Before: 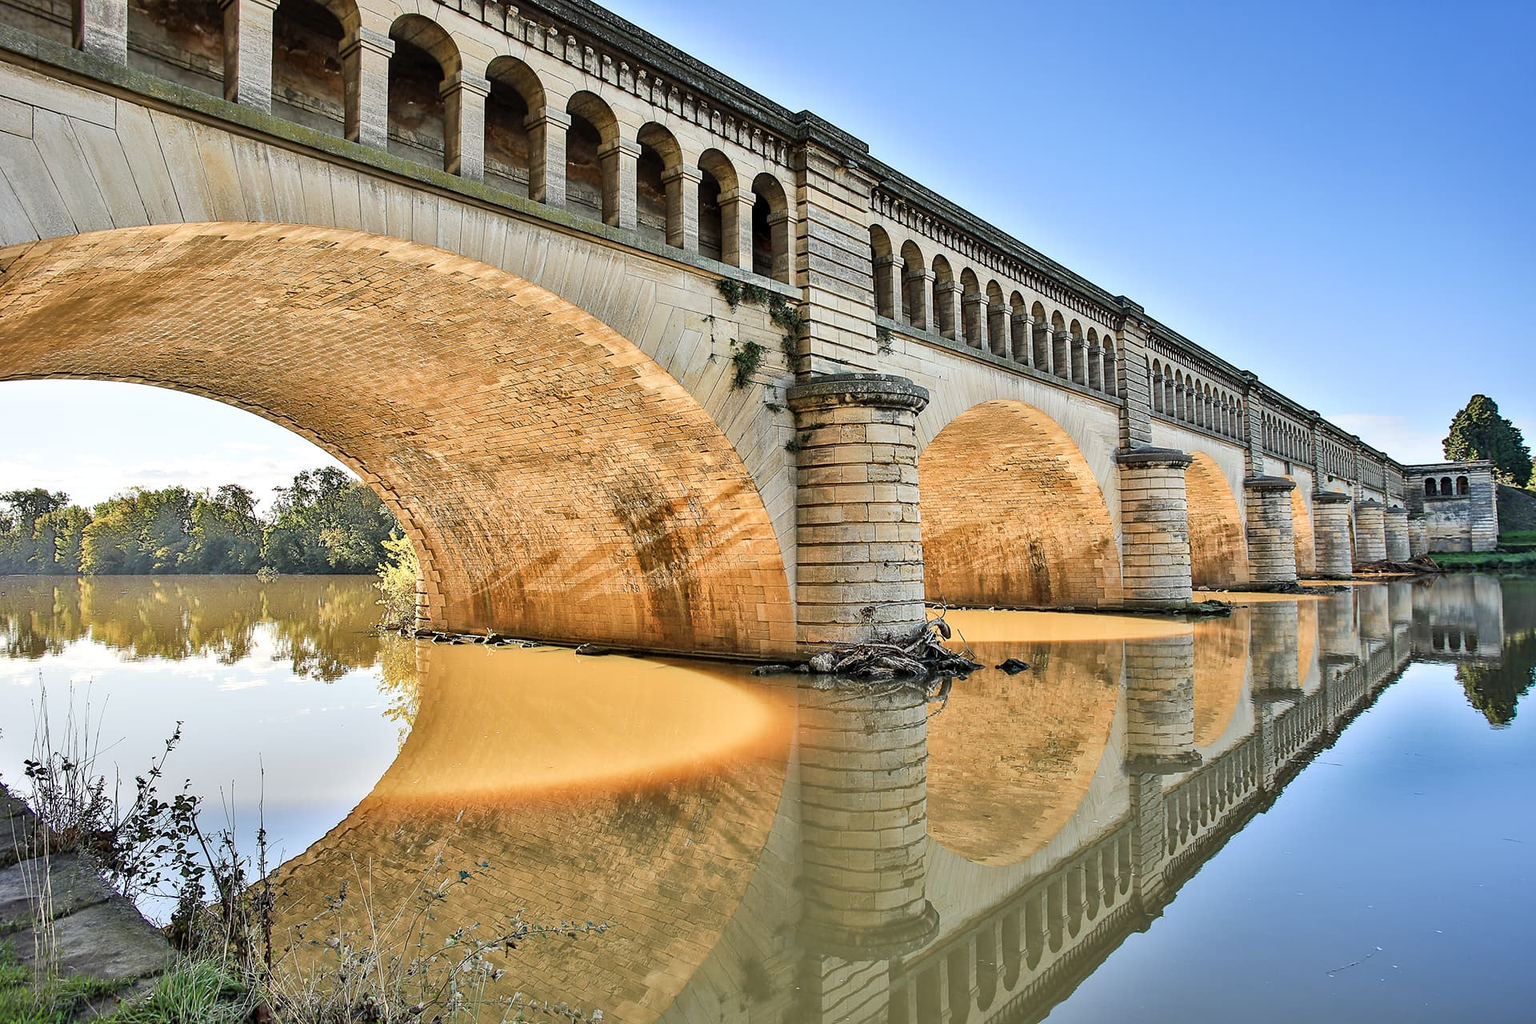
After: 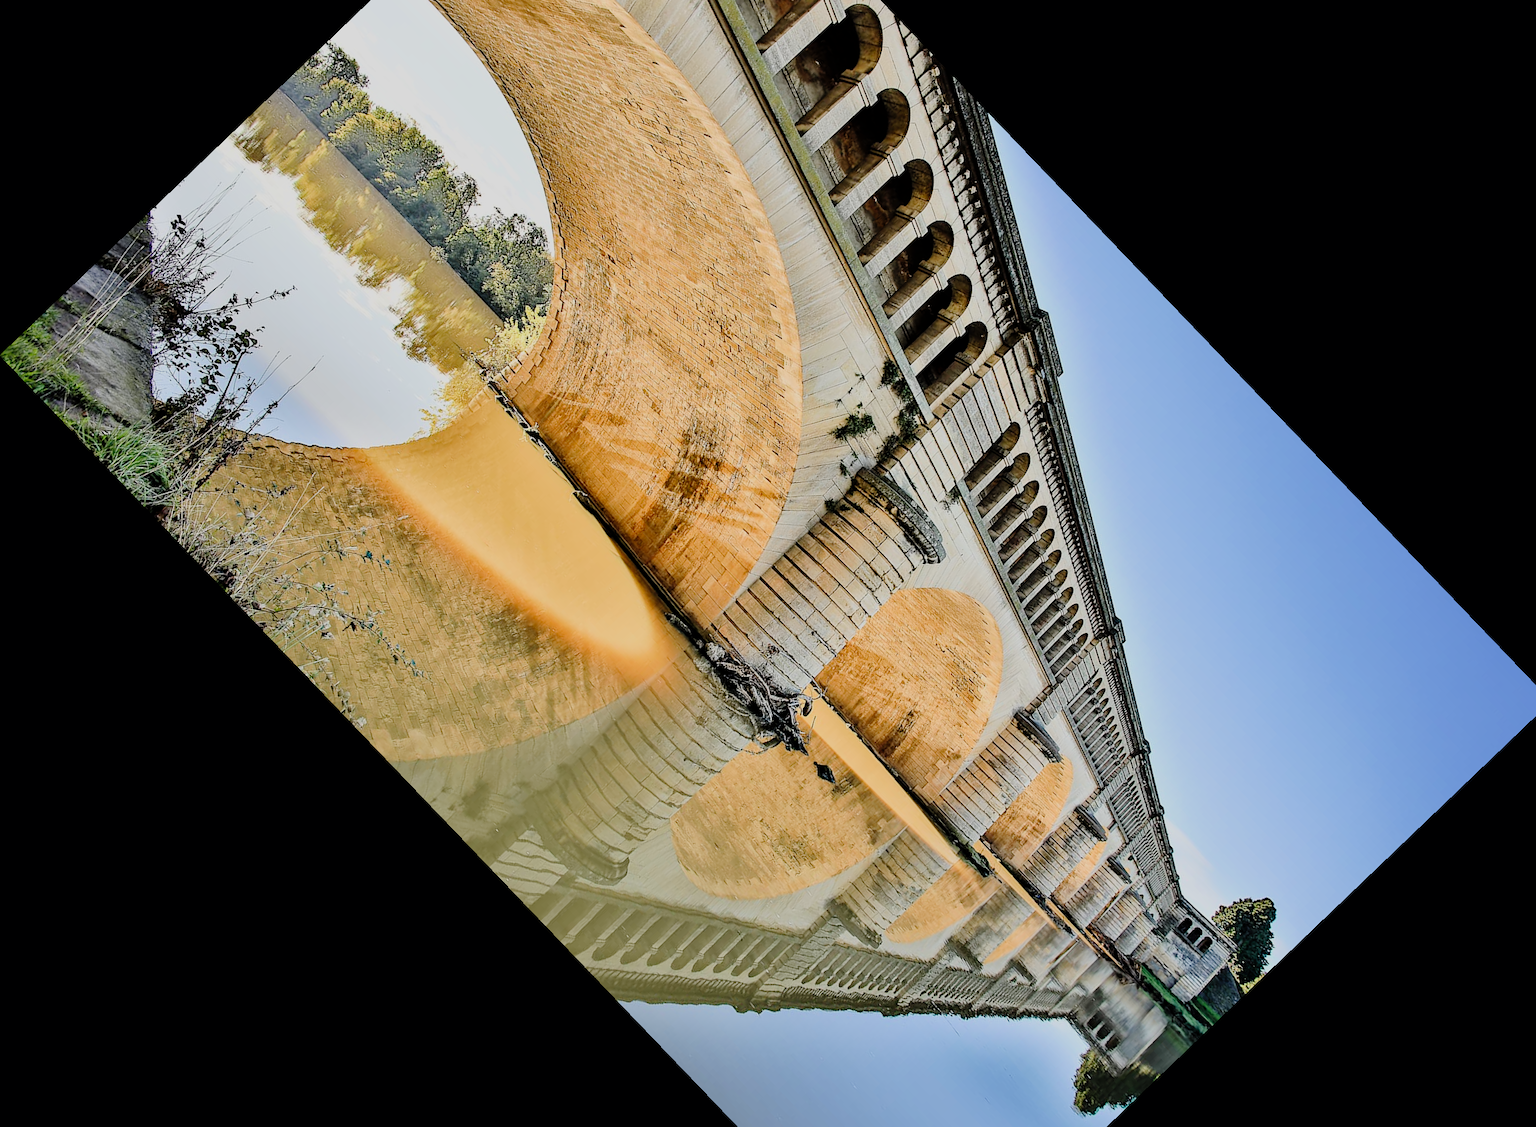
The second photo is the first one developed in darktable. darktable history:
filmic rgb: black relative exposure -7.15 EV, white relative exposure 5.36 EV, hardness 3.02, color science v6 (2022)
tone curve: curves: ch0 [(0, 0) (0.003, 0.001) (0.011, 0.004) (0.025, 0.013) (0.044, 0.022) (0.069, 0.035) (0.1, 0.053) (0.136, 0.088) (0.177, 0.149) (0.224, 0.213) (0.277, 0.293) (0.335, 0.381) (0.399, 0.463) (0.468, 0.546) (0.543, 0.616) (0.623, 0.693) (0.709, 0.766) (0.801, 0.843) (0.898, 0.921) (1, 1)], preserve colors none
crop and rotate: angle -46.26°, top 16.234%, right 0.912%, bottom 11.704%
